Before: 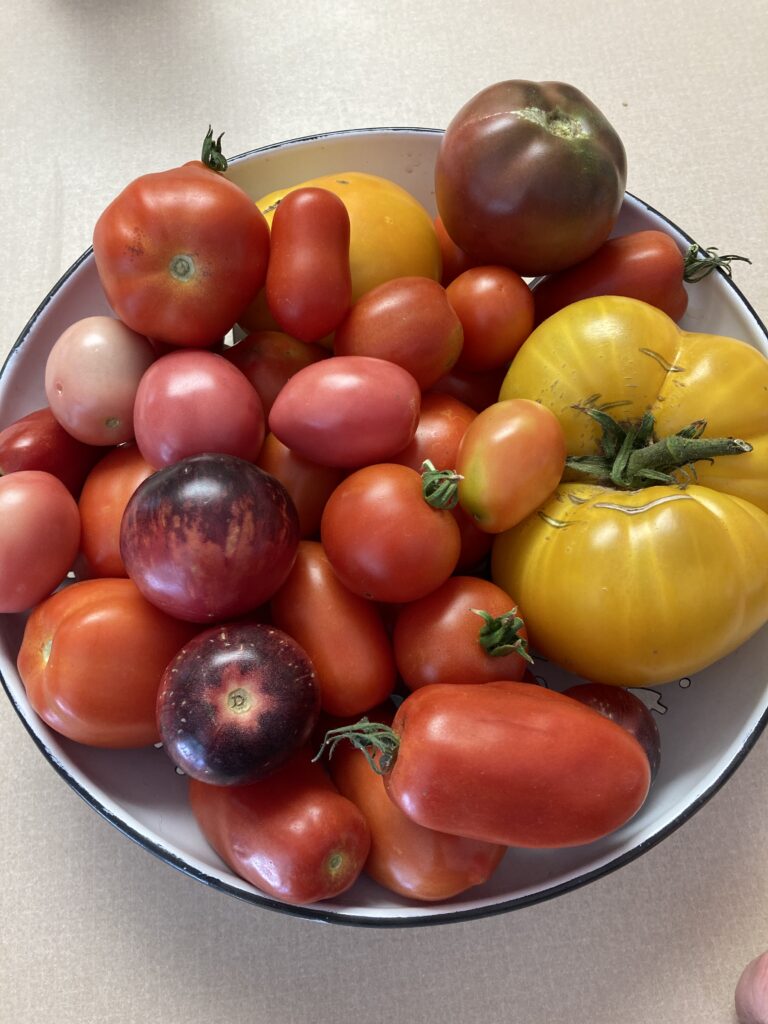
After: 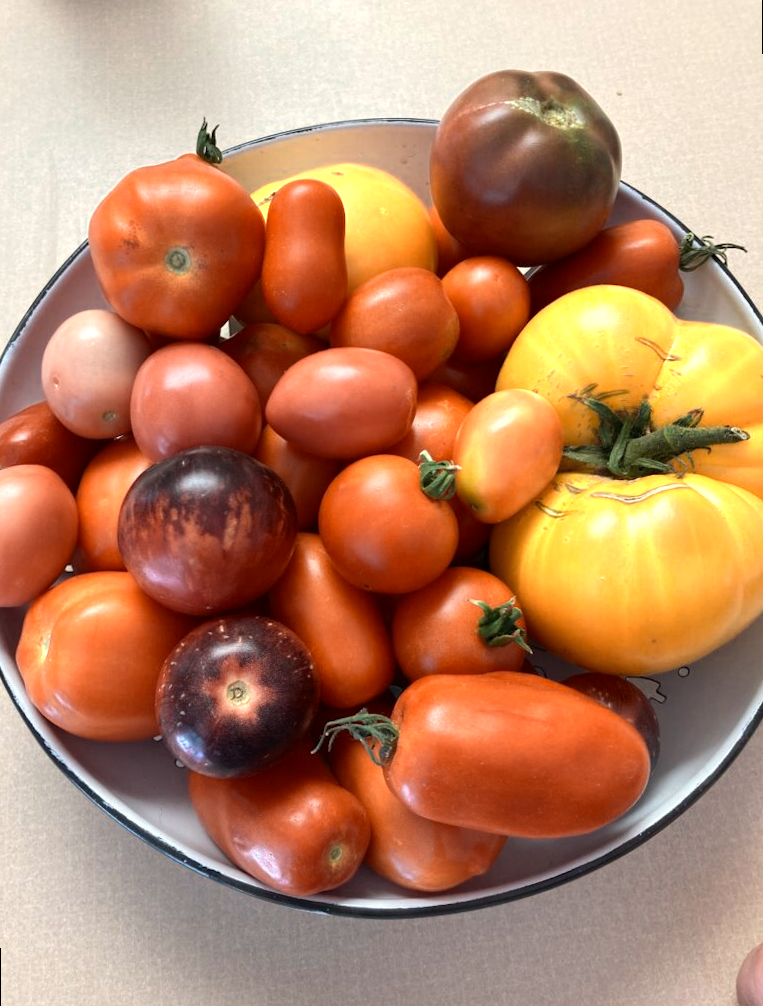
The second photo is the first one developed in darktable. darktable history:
white balance: red 1.009, blue 0.985
color zones: curves: ch0 [(0.018, 0.548) (0.197, 0.654) (0.425, 0.447) (0.605, 0.658) (0.732, 0.579)]; ch1 [(0.105, 0.531) (0.224, 0.531) (0.386, 0.39) (0.618, 0.456) (0.732, 0.456) (0.956, 0.421)]; ch2 [(0.039, 0.583) (0.215, 0.465) (0.399, 0.544) (0.465, 0.548) (0.614, 0.447) (0.724, 0.43) (0.882, 0.623) (0.956, 0.632)]
rotate and perspective: rotation -0.45°, automatic cropping original format, crop left 0.008, crop right 0.992, crop top 0.012, crop bottom 0.988
